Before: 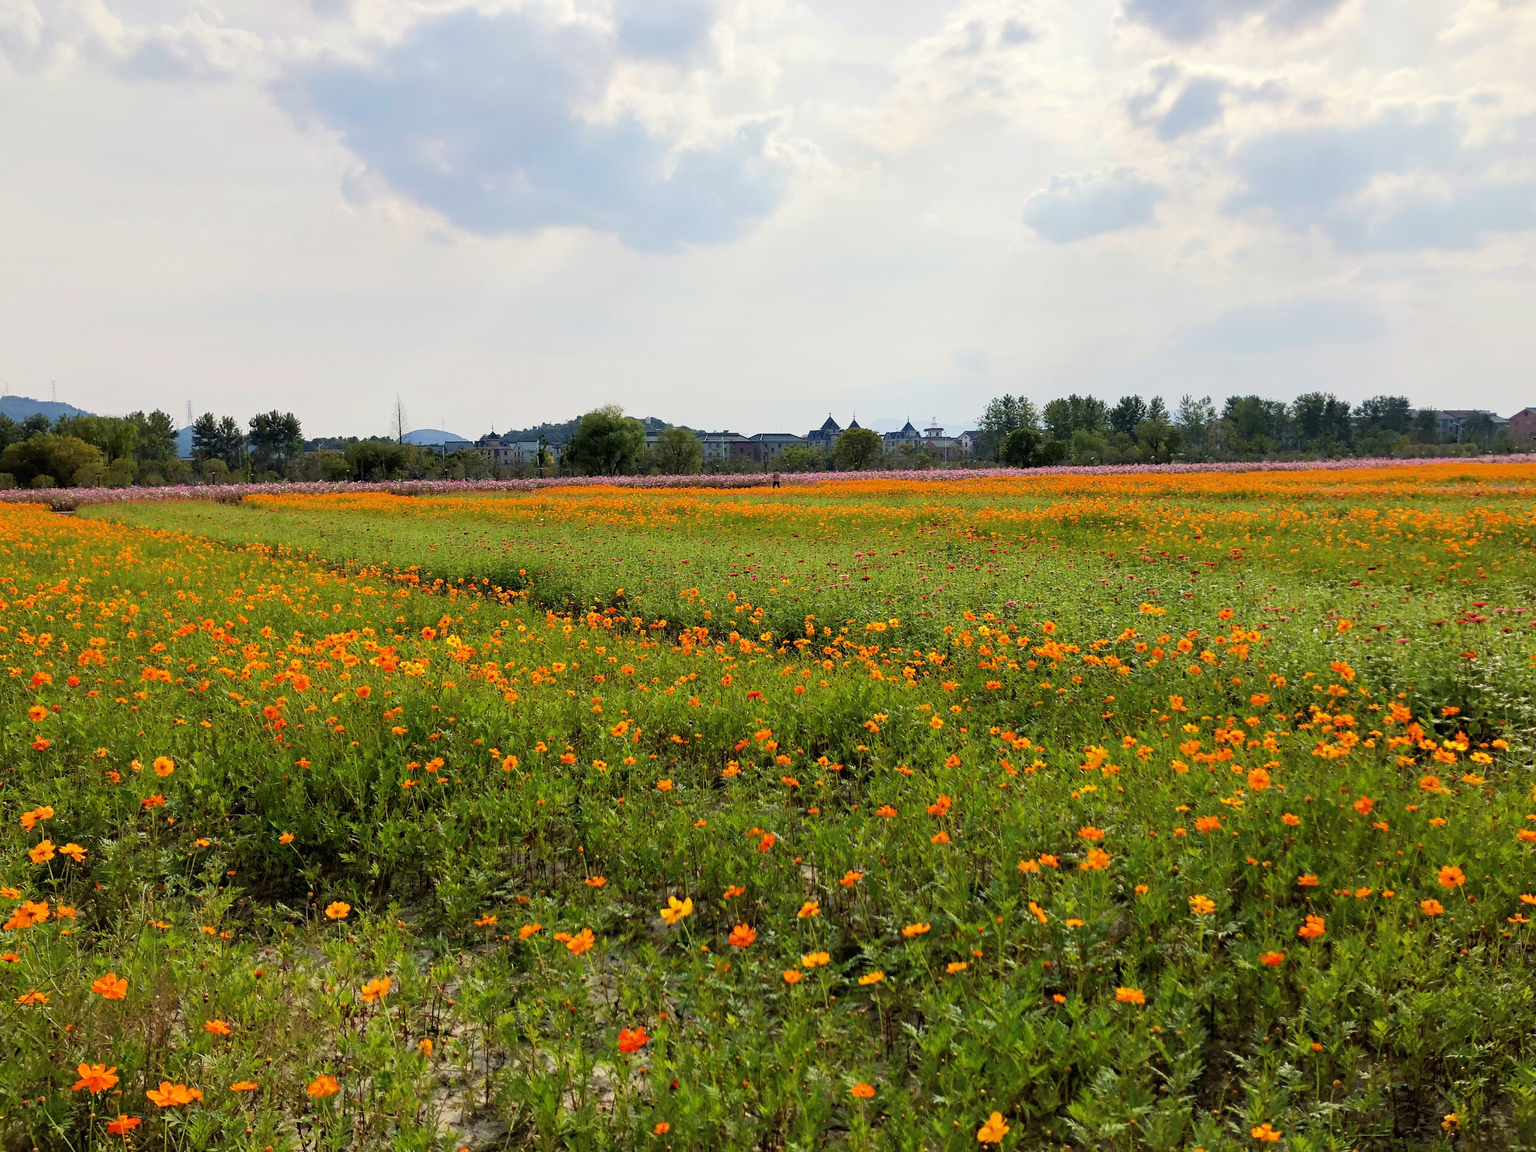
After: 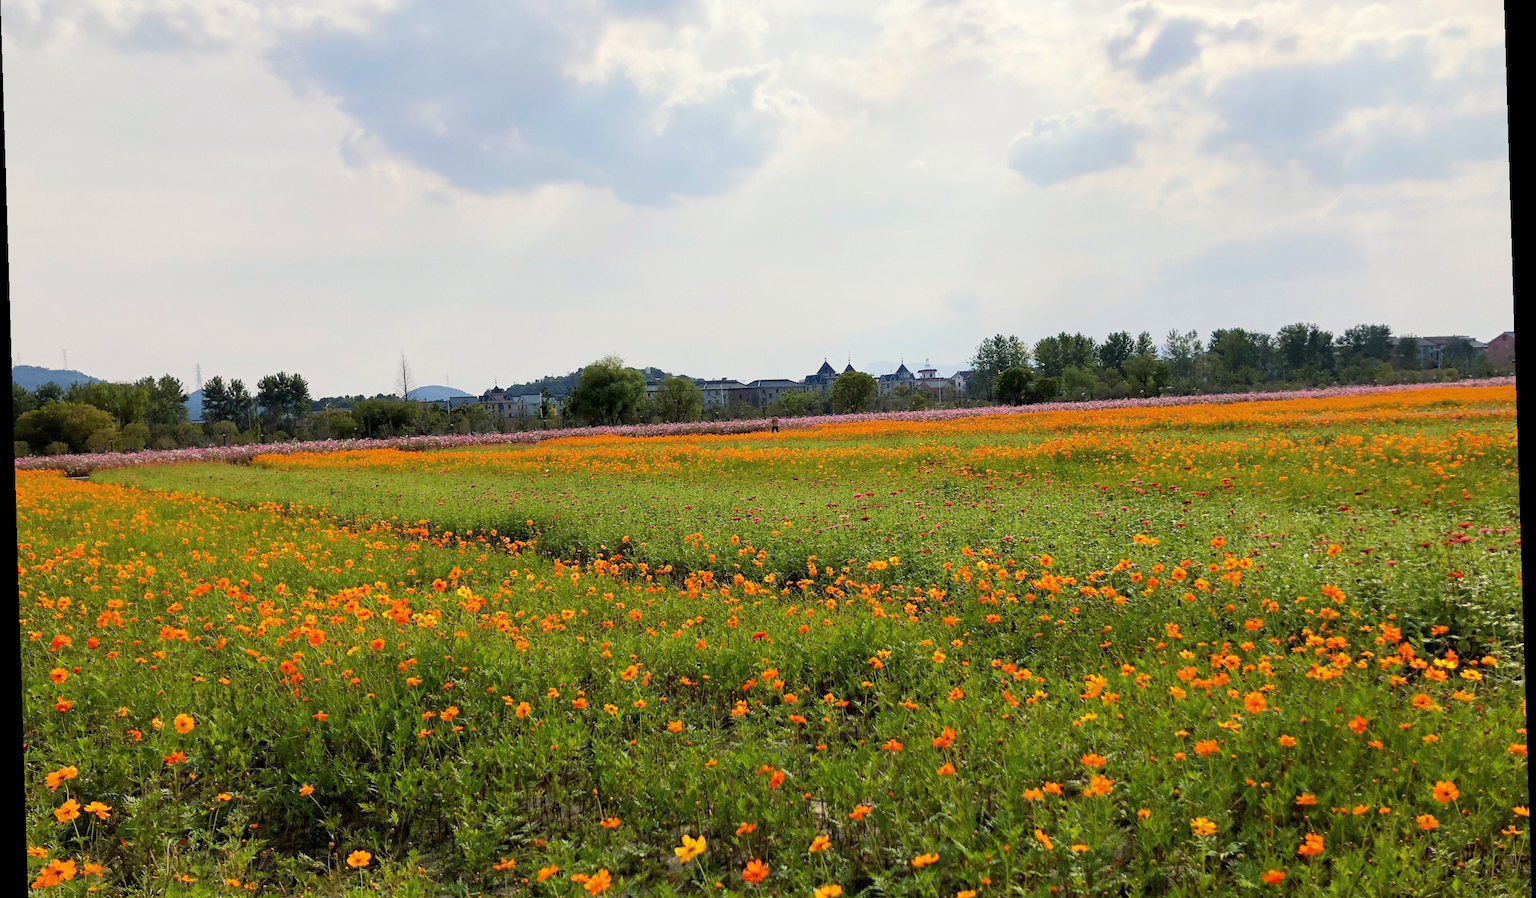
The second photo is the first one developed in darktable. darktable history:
rotate and perspective: rotation -1.77°, lens shift (horizontal) 0.004, automatic cropping off
crop: top 5.667%, bottom 17.637%
white balance: red 1, blue 1
